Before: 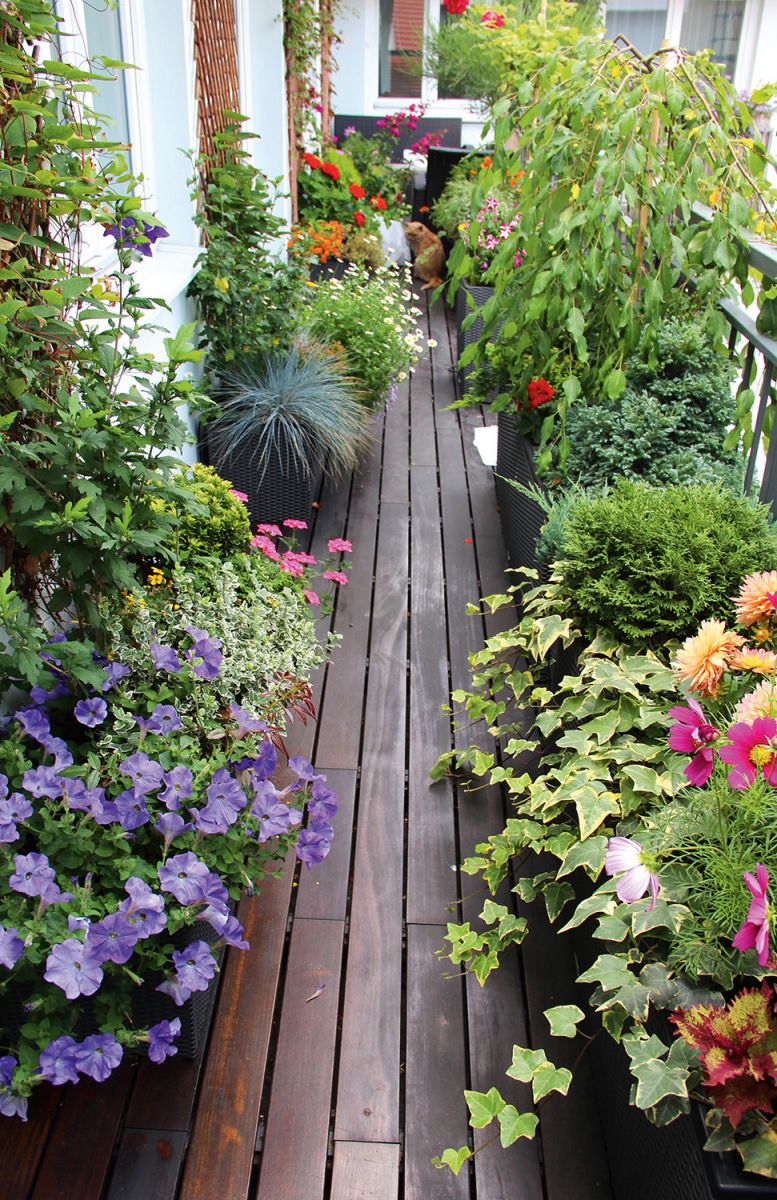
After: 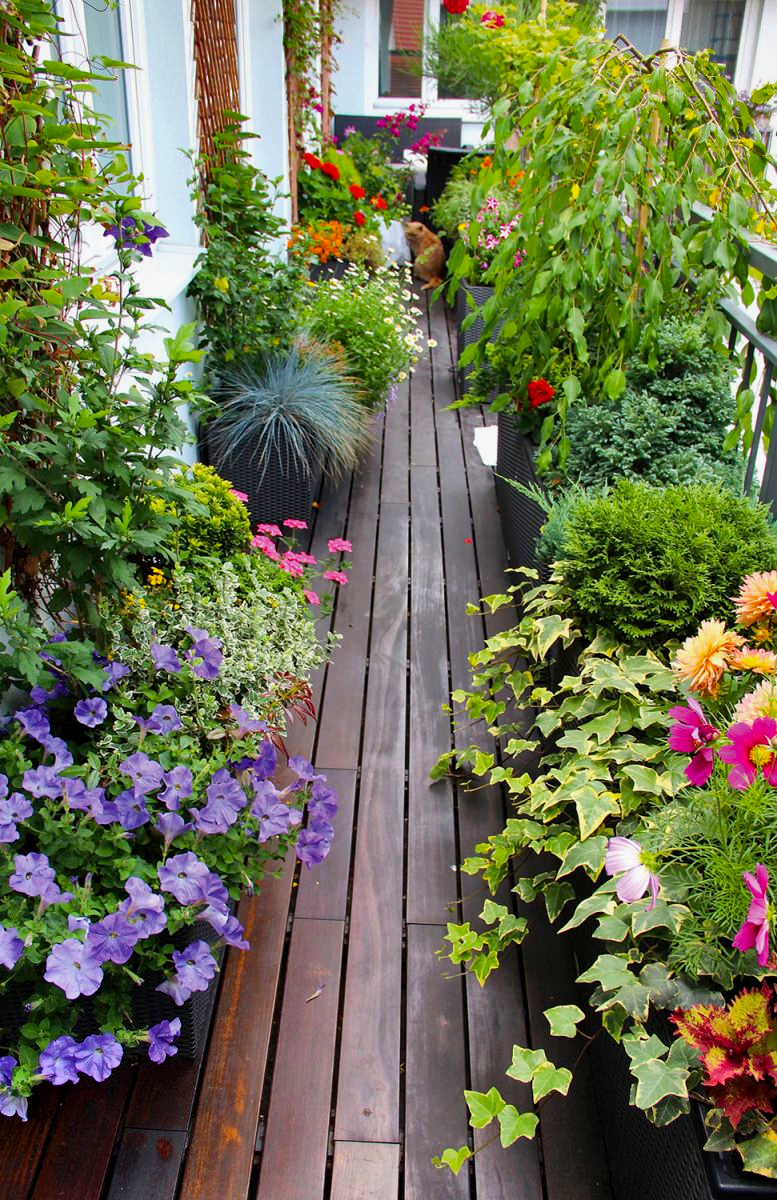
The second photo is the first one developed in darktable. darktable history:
shadows and highlights: white point adjustment 0.1, highlights -70, soften with gaussian
exposure: black level correction 0.002, exposure -0.1 EV, compensate highlight preservation false
color balance rgb: perceptual saturation grading › global saturation 25%, global vibrance 10%
